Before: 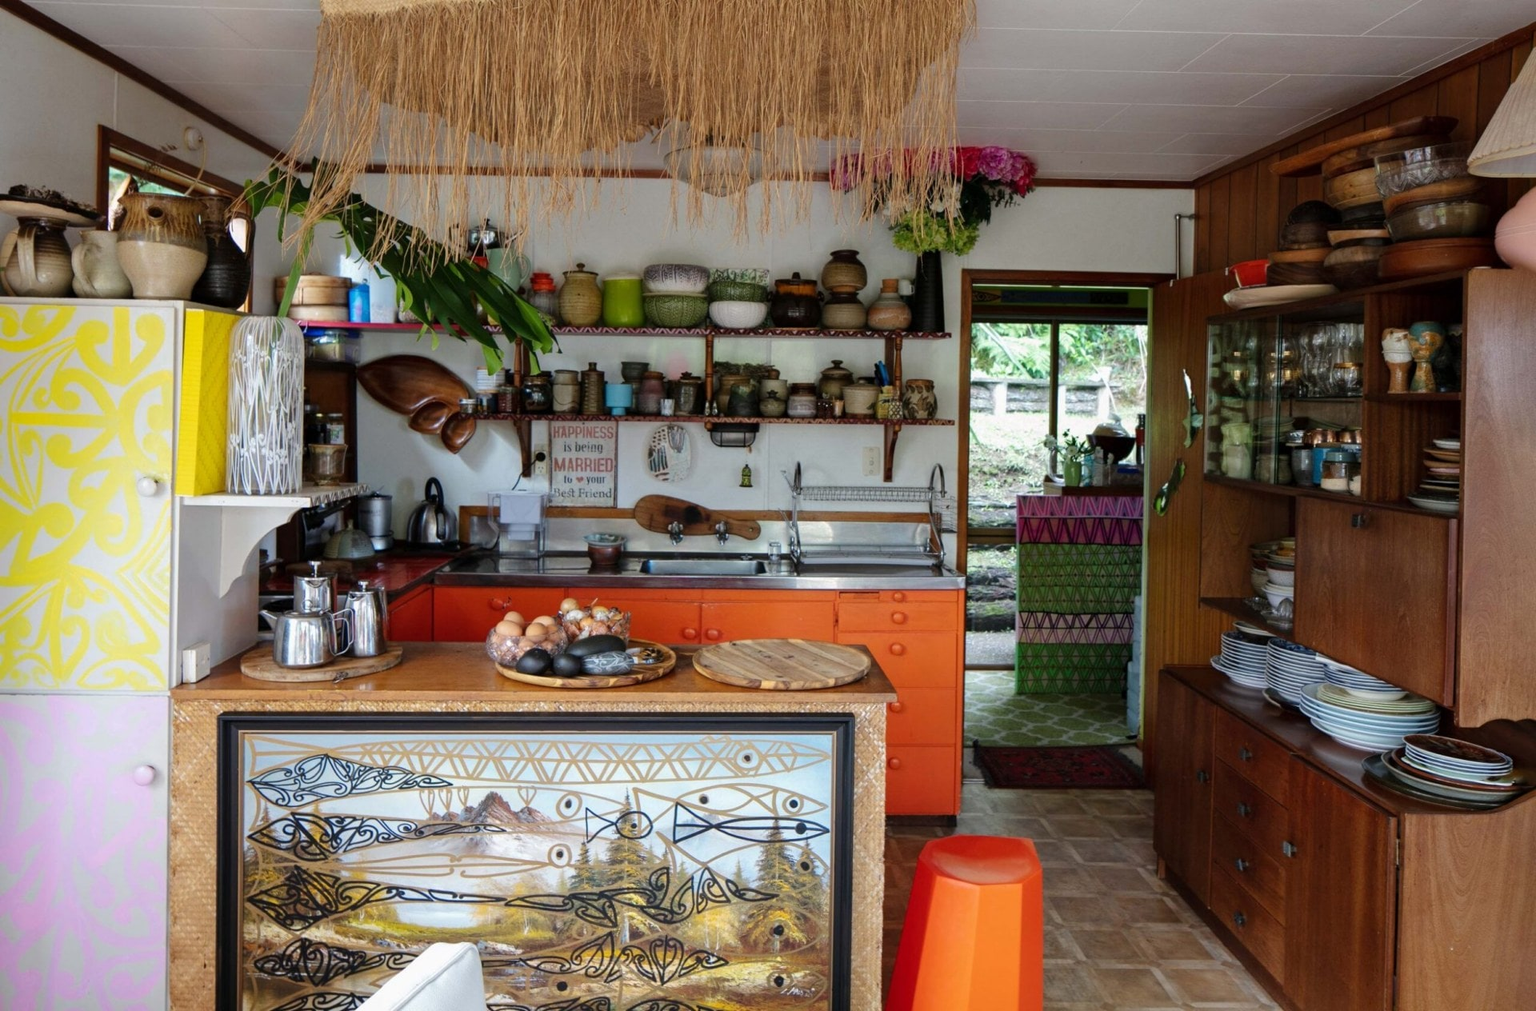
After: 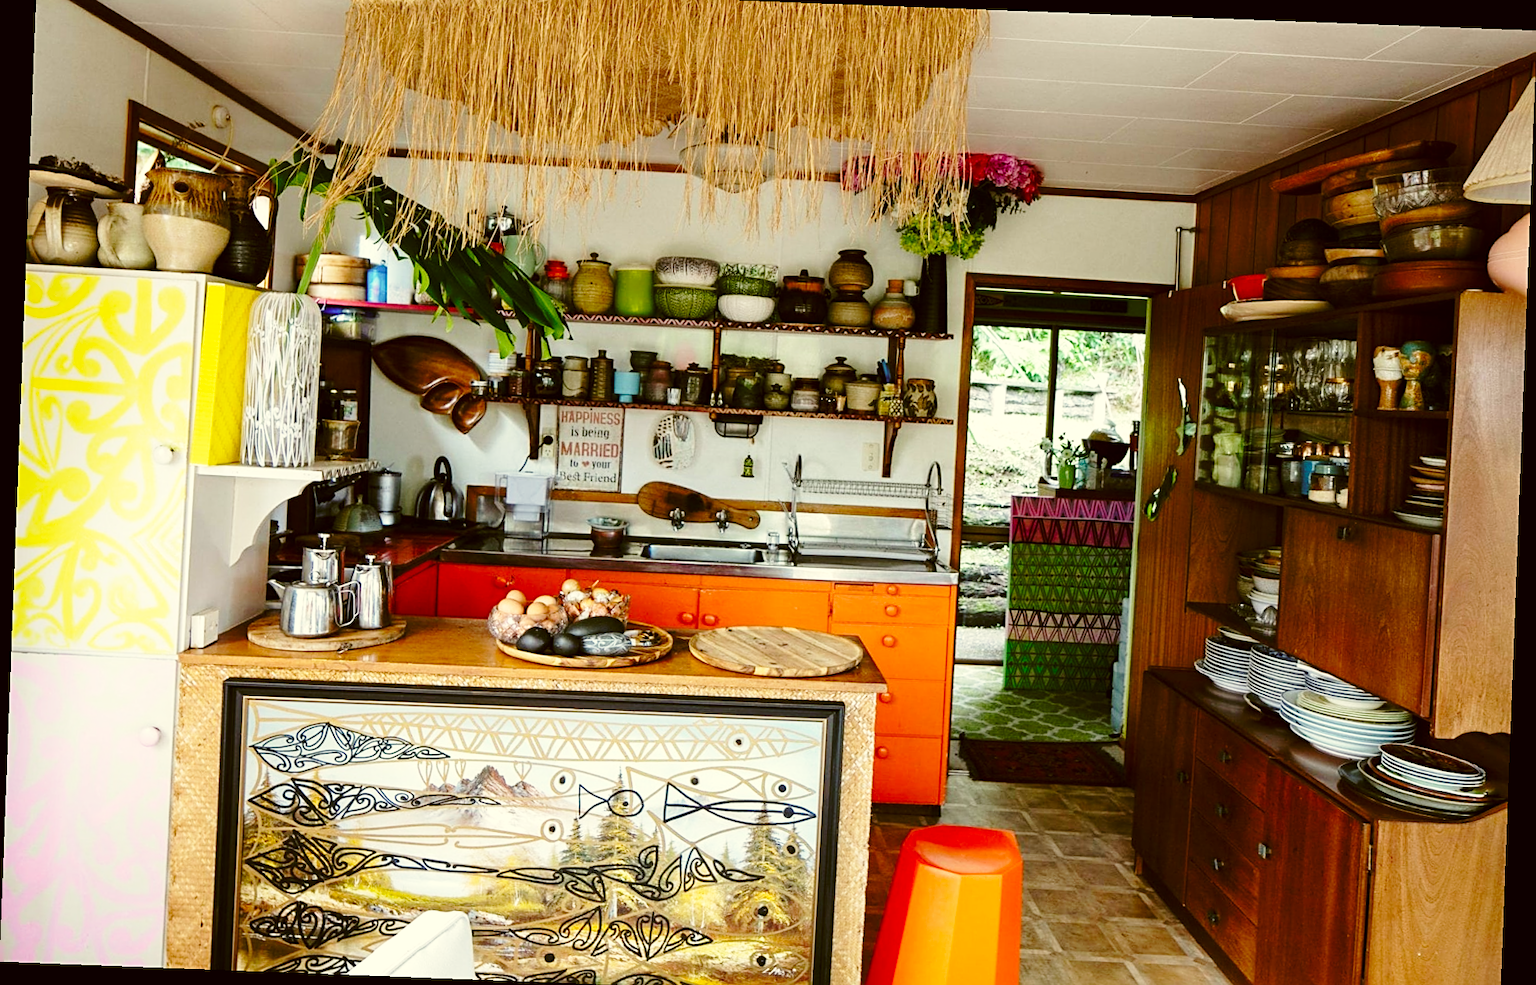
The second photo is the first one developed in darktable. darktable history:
rotate and perspective: rotation 2.17°, automatic cropping off
crop and rotate: top 2.479%, bottom 3.018%
sharpen: on, module defaults
base curve: curves: ch0 [(0, 0) (0.036, 0.037) (0.121, 0.228) (0.46, 0.76) (0.859, 0.983) (1, 1)], preserve colors none
color correction: highlights a* -1.43, highlights b* 10.12, shadows a* 0.395, shadows b* 19.35
